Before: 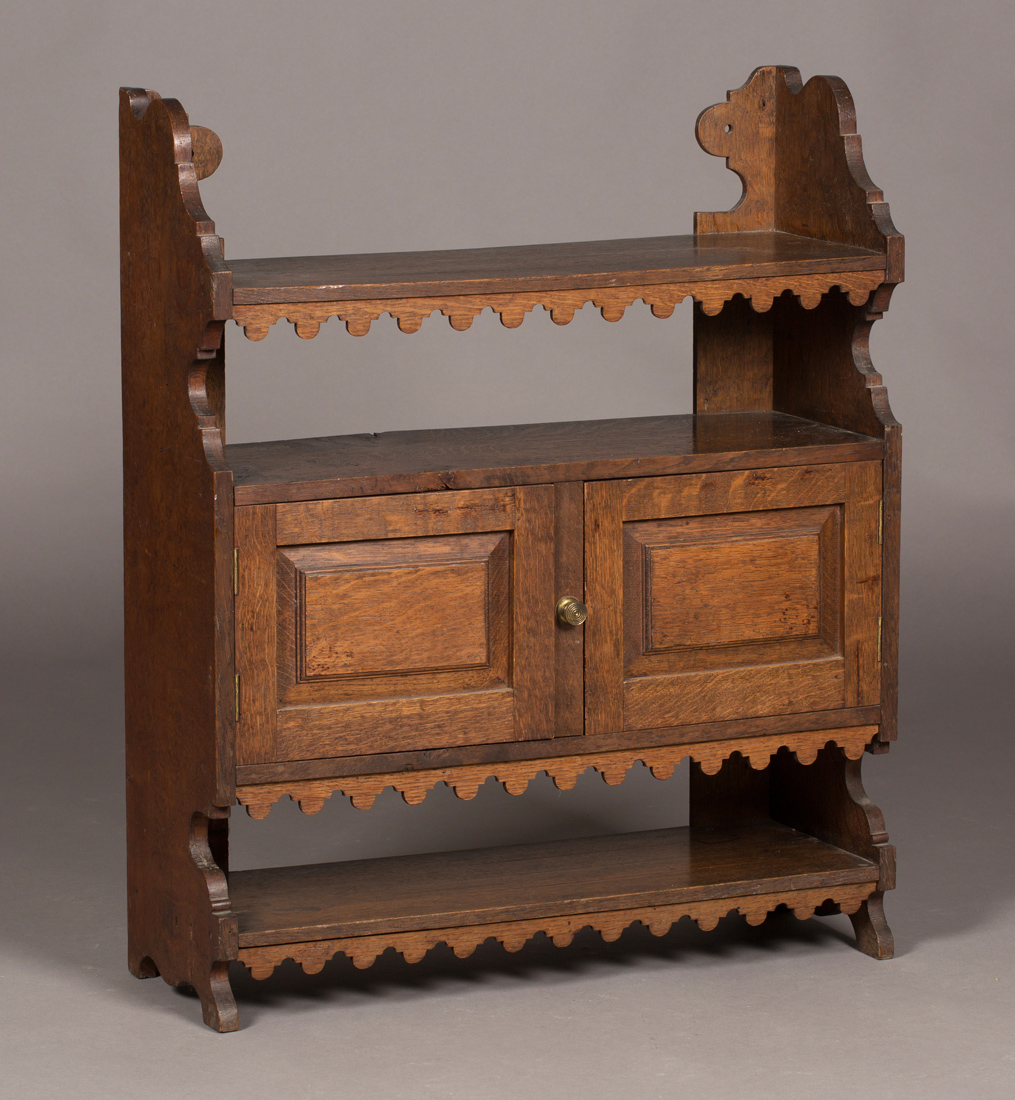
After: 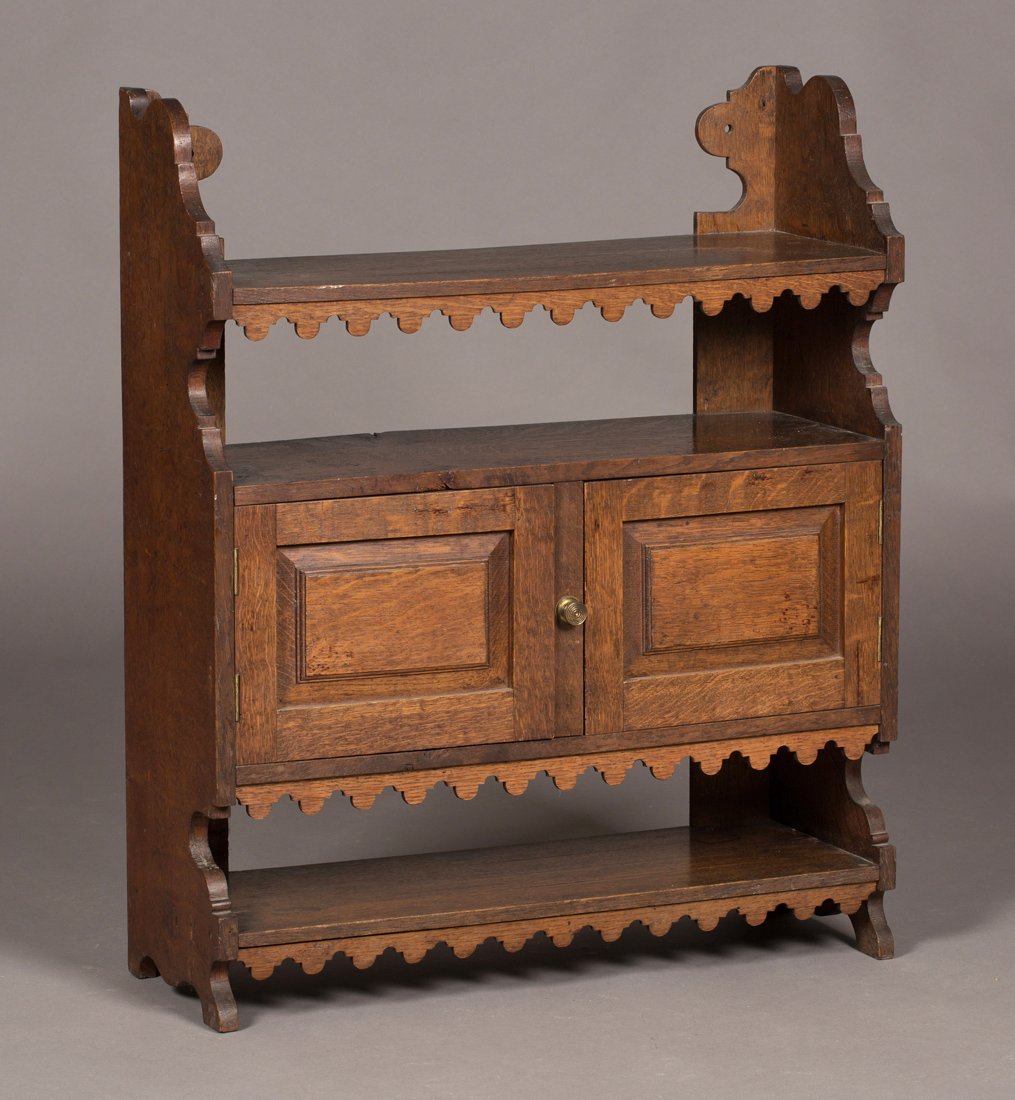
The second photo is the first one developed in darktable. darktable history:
shadows and highlights: shadows color adjustment 97.98%, highlights color adjustment 59.4%, low approximation 0.01, soften with gaussian
